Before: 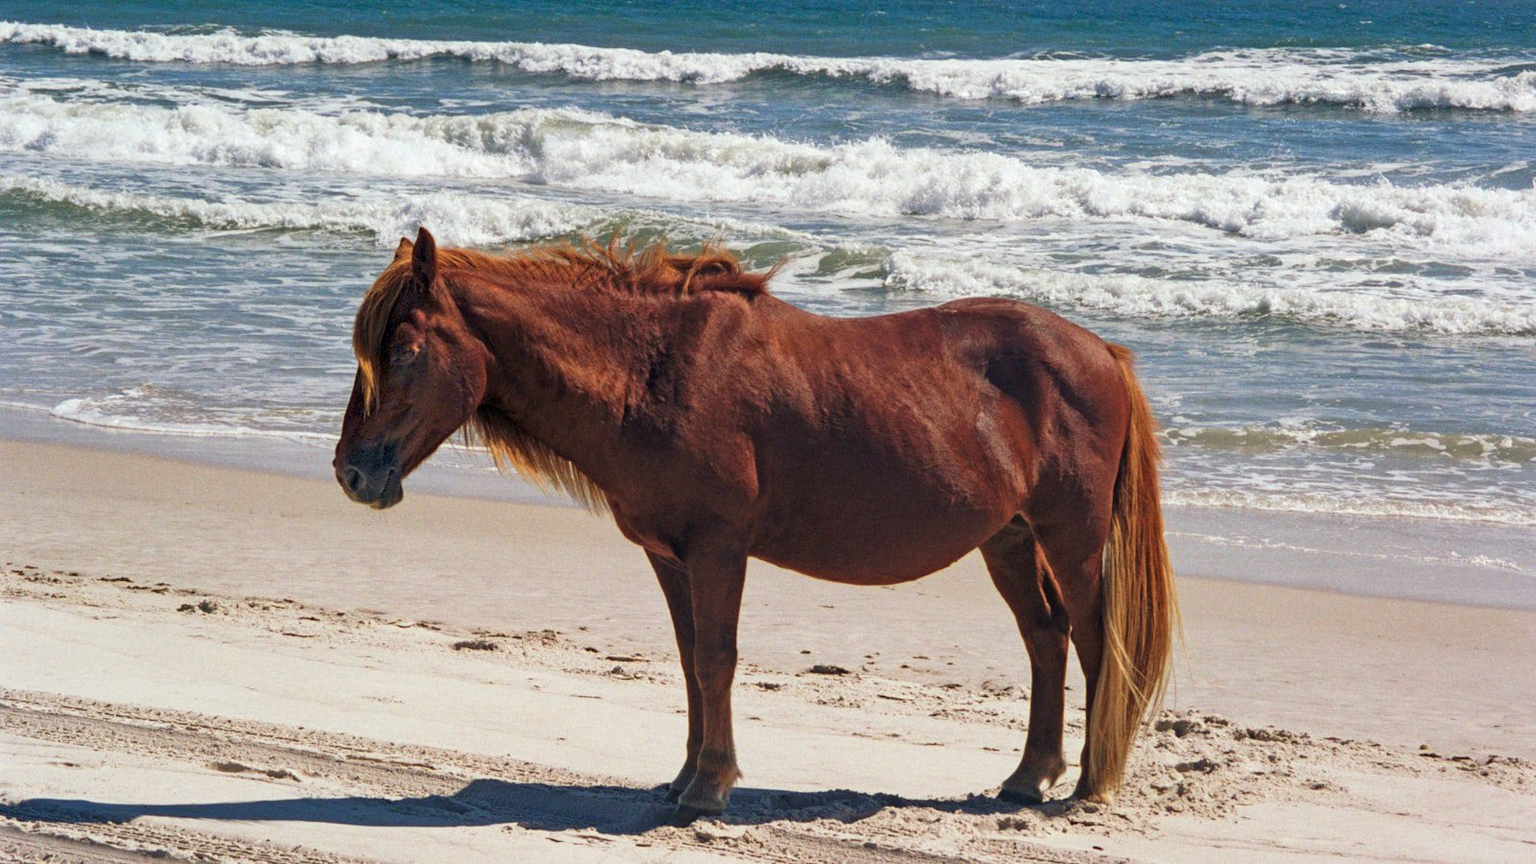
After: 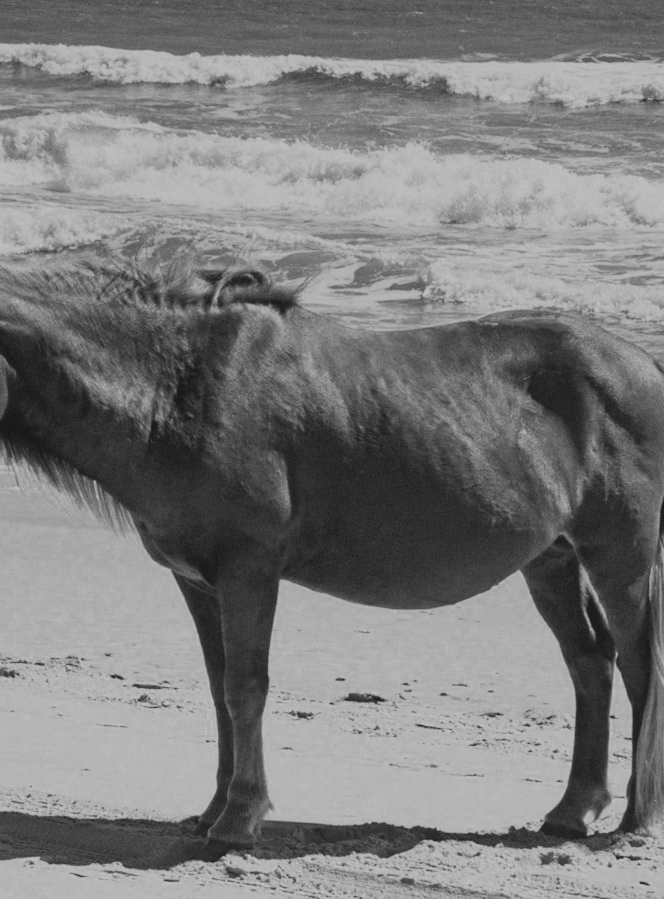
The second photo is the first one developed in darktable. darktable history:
contrast brightness saturation: contrast -0.171, saturation 0.189
color zones: curves: ch0 [(0.004, 0.588) (0.116, 0.636) (0.259, 0.476) (0.423, 0.464) (0.75, 0.5)]; ch1 [(0, 0) (0.143, 0) (0.286, 0) (0.429, 0) (0.571, 0) (0.714, 0) (0.857, 0)]
filmic rgb: black relative exposure -7.65 EV, white relative exposure 4.56 EV, hardness 3.61, contrast 1.057, color science v5 (2021), contrast in shadows safe, contrast in highlights safe
crop: left 31.233%, right 27.22%
